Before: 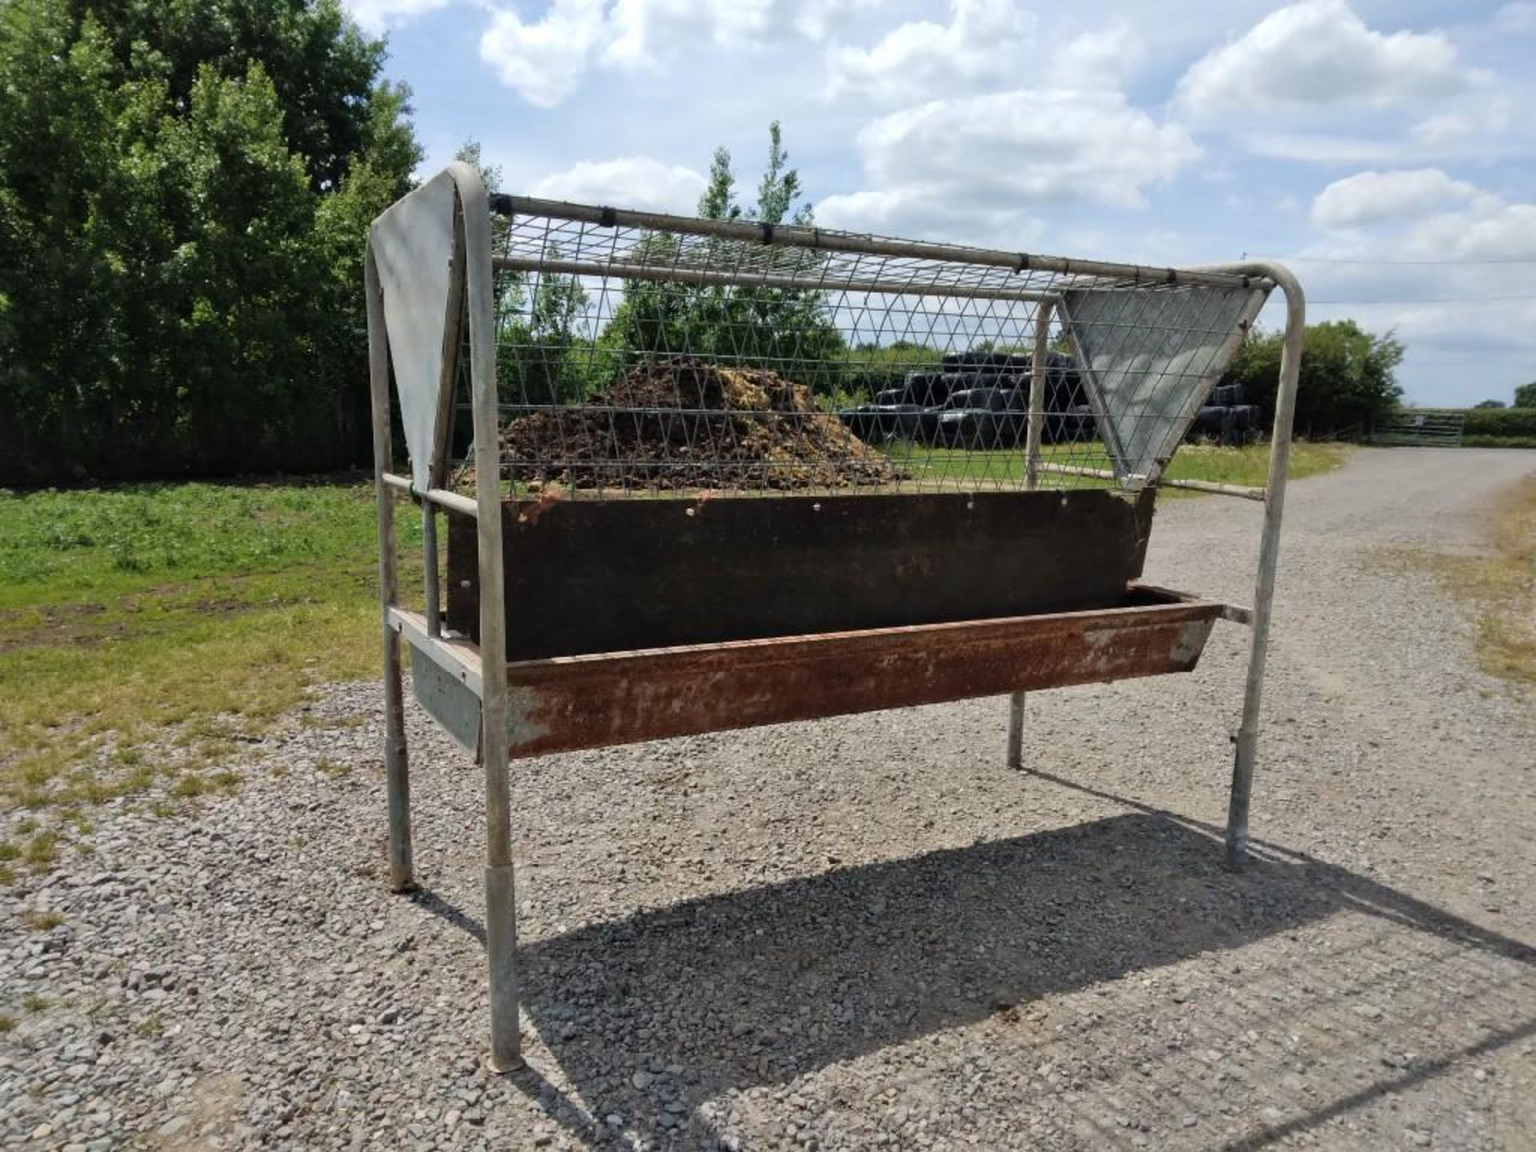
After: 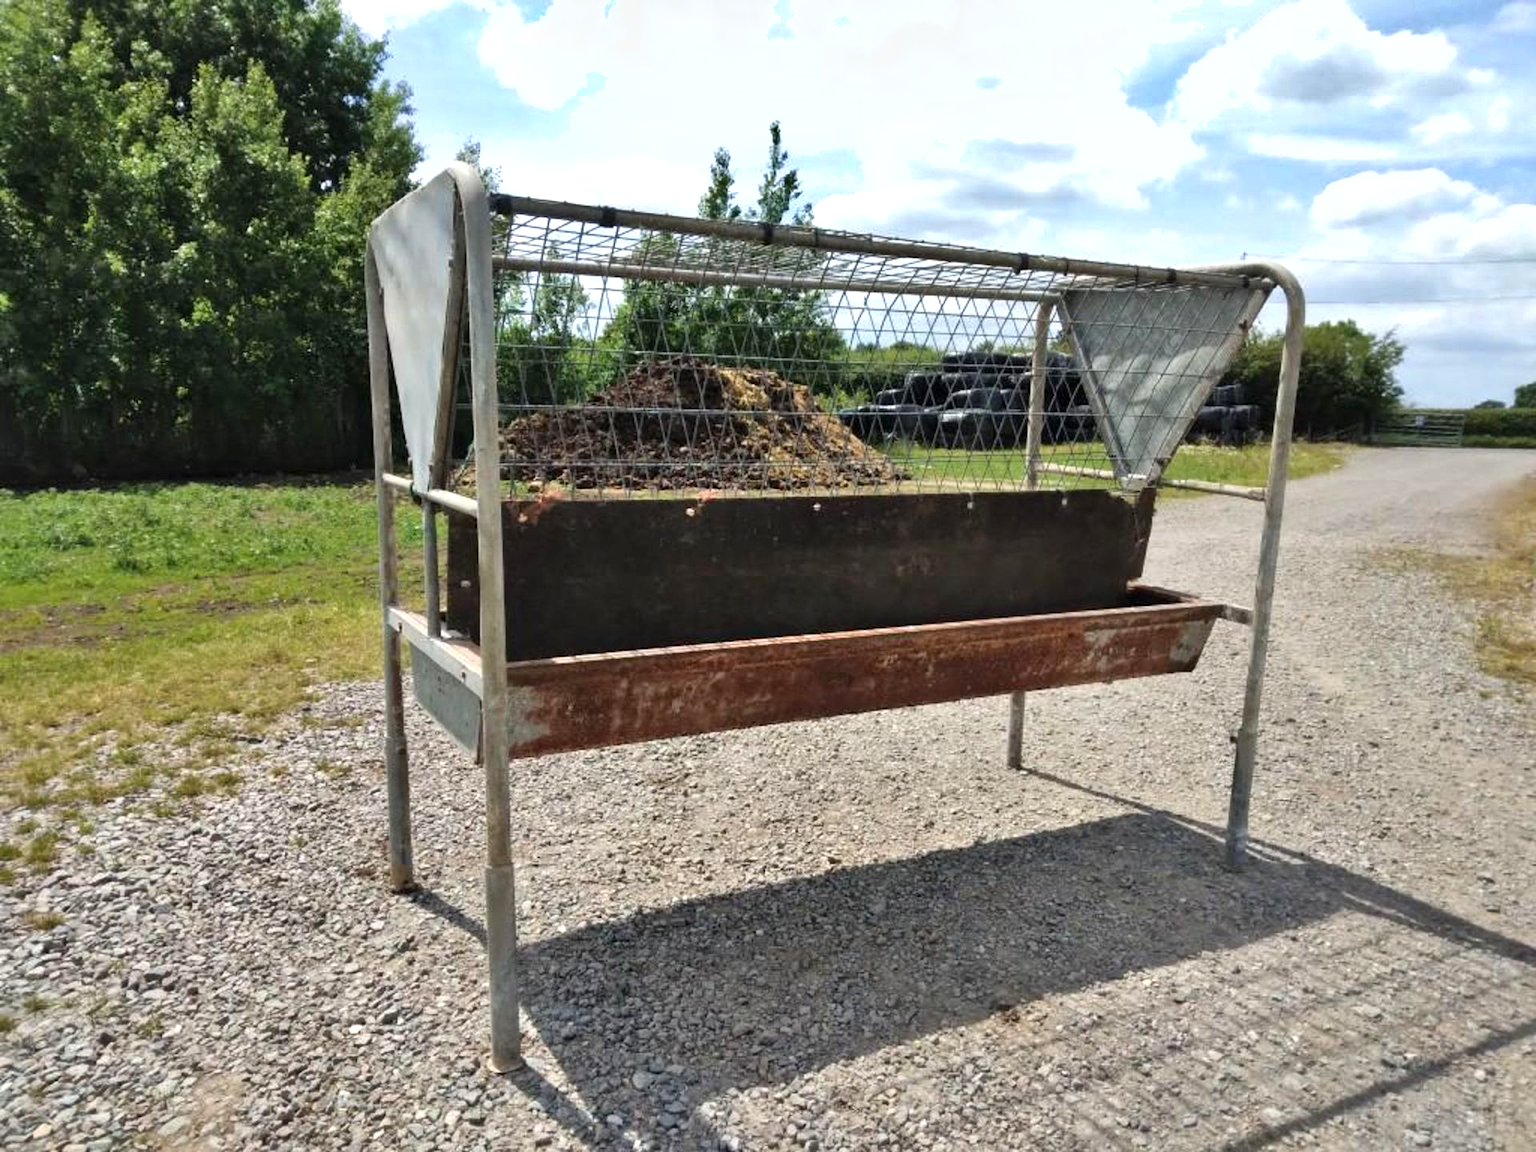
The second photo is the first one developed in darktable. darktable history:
exposure: exposure 0.669 EV, compensate highlight preservation false
shadows and highlights: shadows 43.71, white point adjustment -1.46, soften with gaussian
